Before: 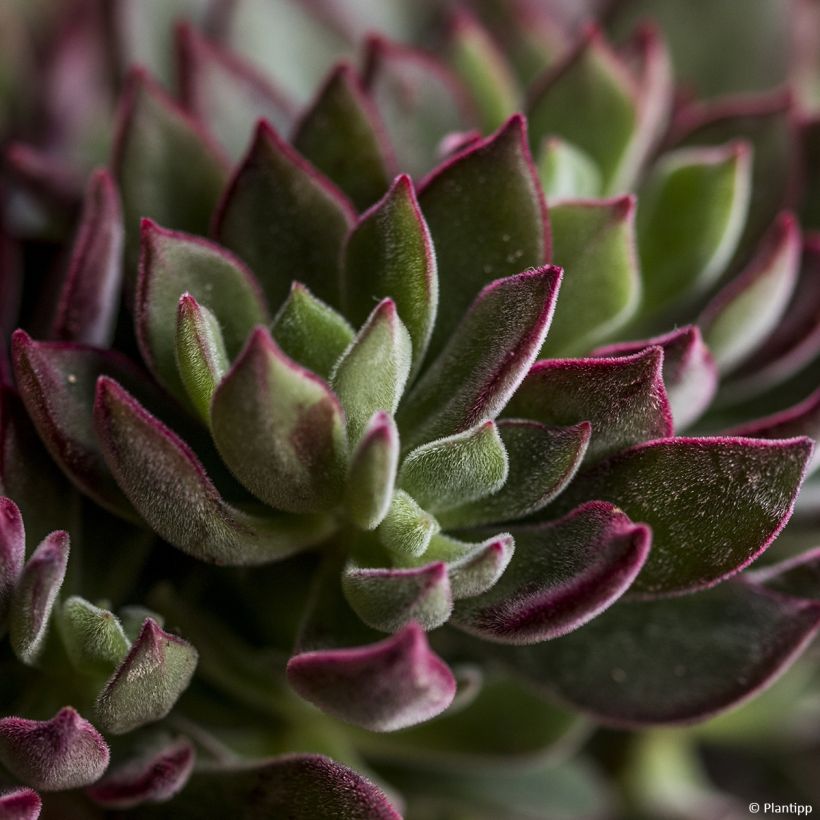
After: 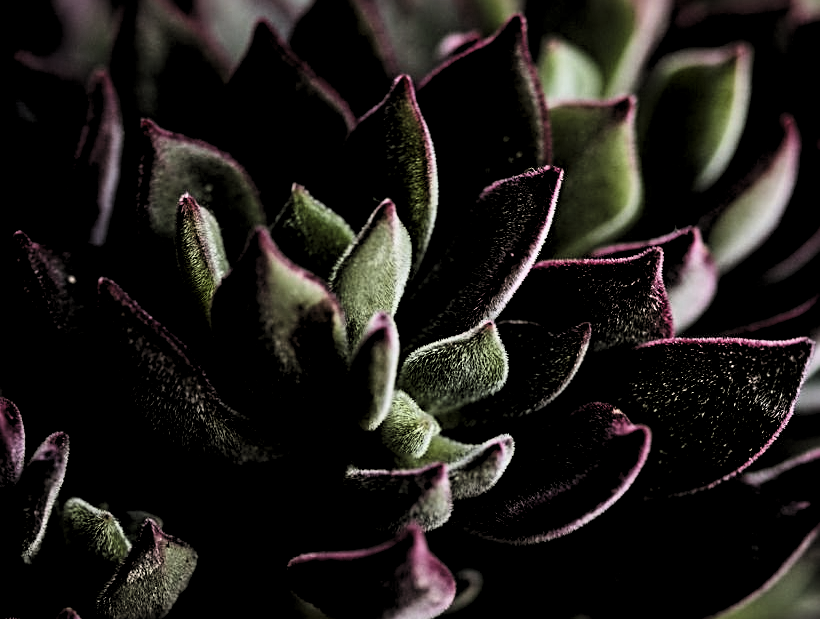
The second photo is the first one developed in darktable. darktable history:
crop and rotate: top 12.15%, bottom 12.318%
filmic rgb: black relative exposure -5.32 EV, white relative exposure 2.89 EV, dynamic range scaling -37.23%, hardness 3.98, contrast 1.601, highlights saturation mix -1.19%, color science v6 (2022)
levels: black 0.048%, levels [0.116, 0.574, 1]
sharpen: radius 3.958
color balance rgb: perceptual saturation grading › global saturation 0.207%
